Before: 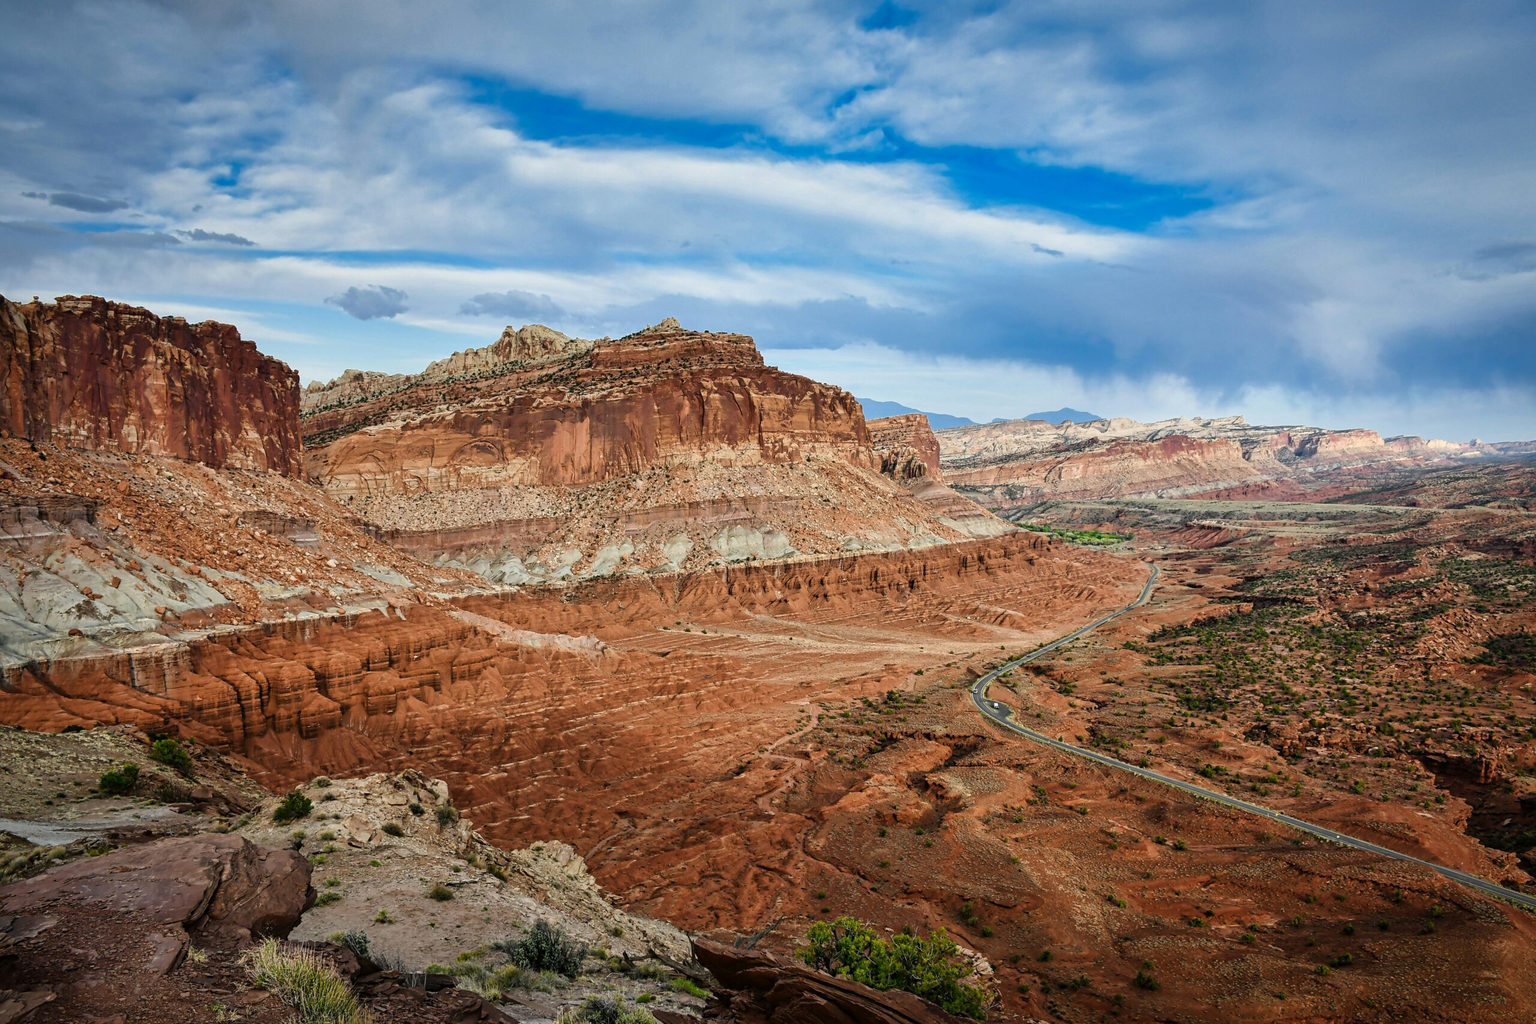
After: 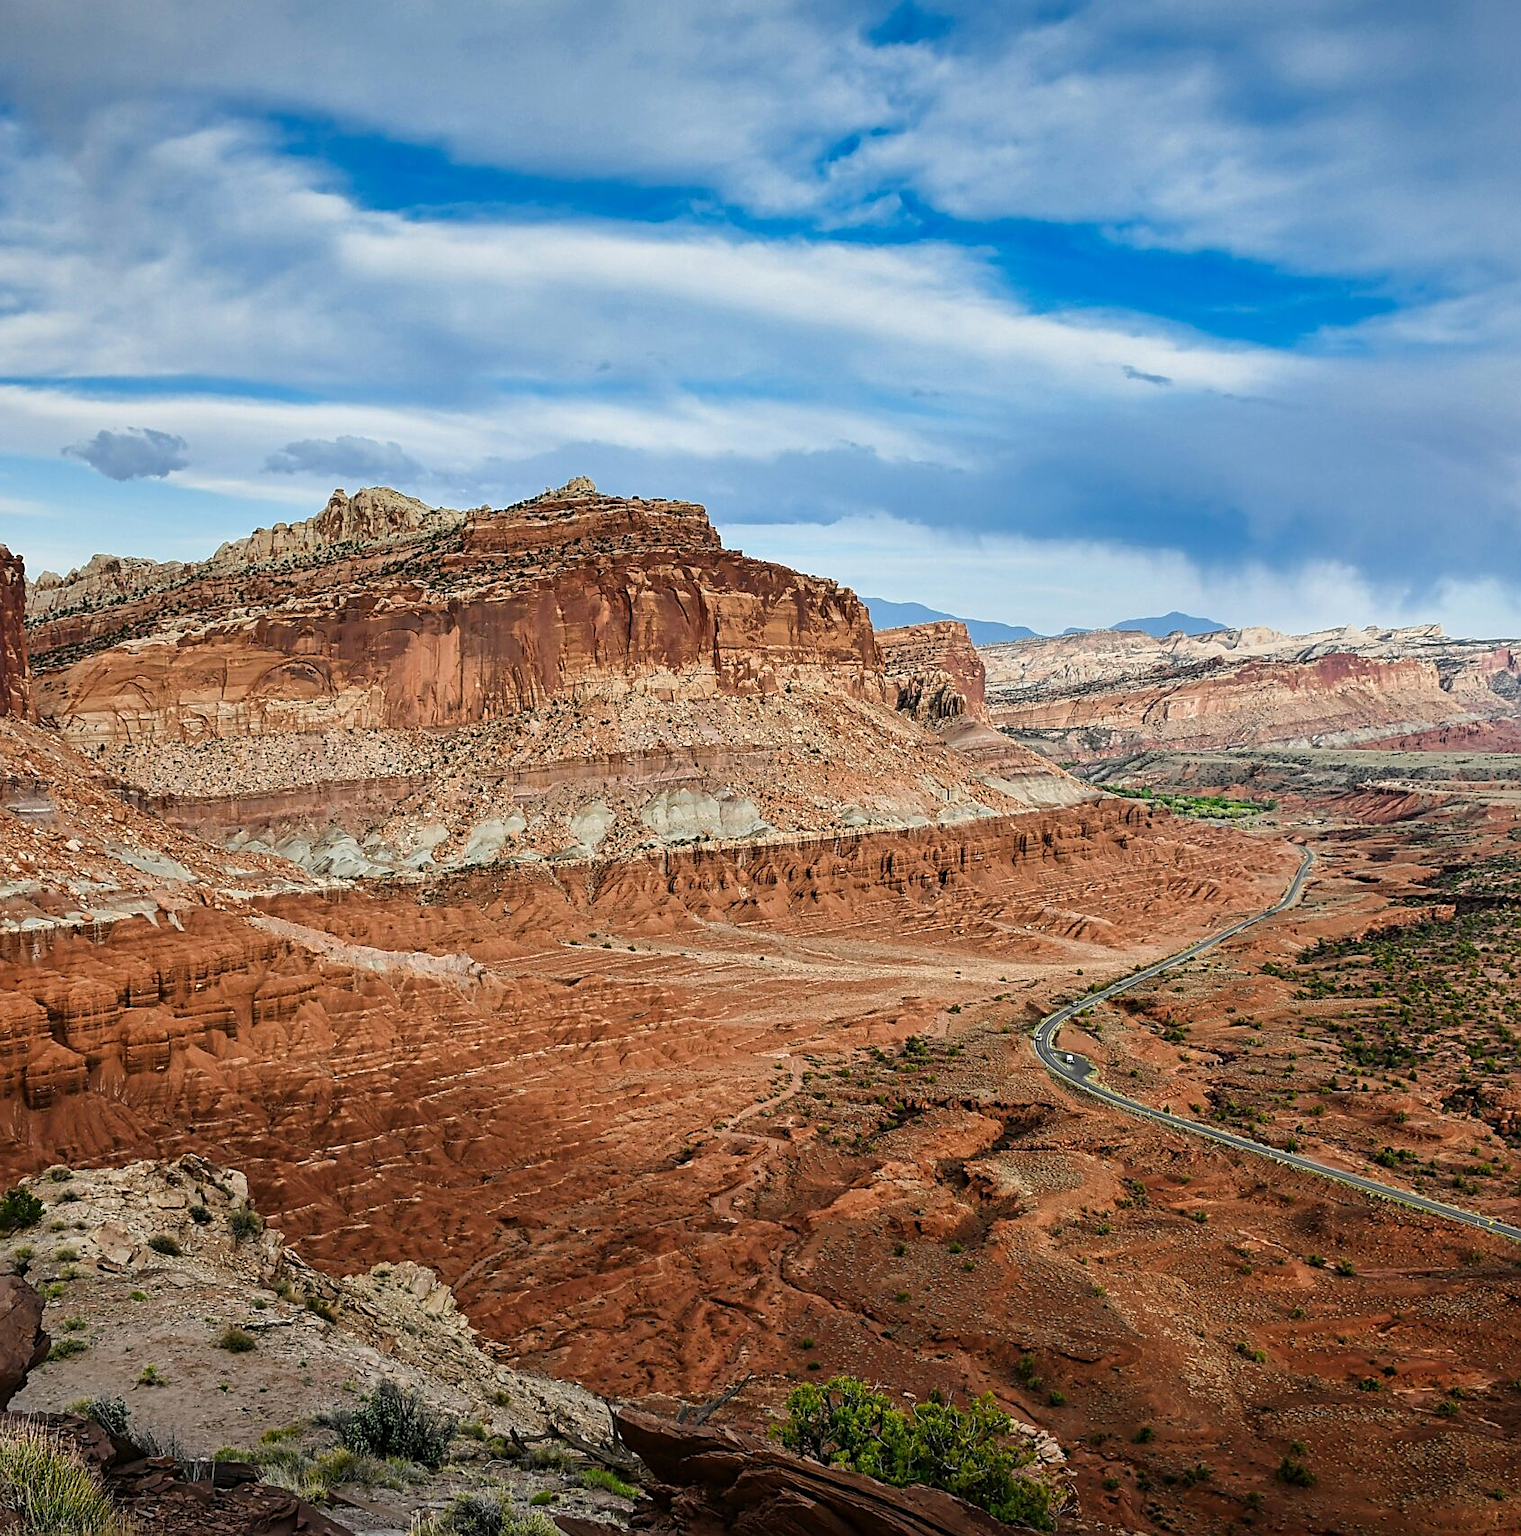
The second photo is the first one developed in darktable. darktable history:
sharpen: on, module defaults
crop and rotate: left 18.442%, right 15.508%
